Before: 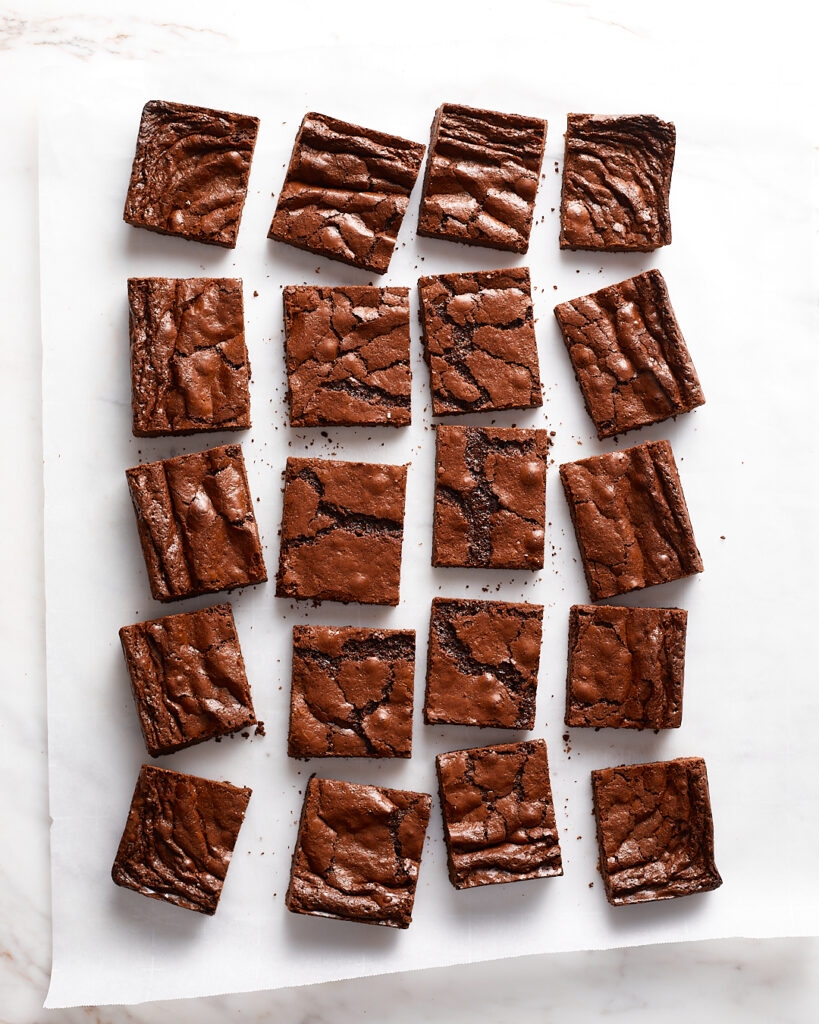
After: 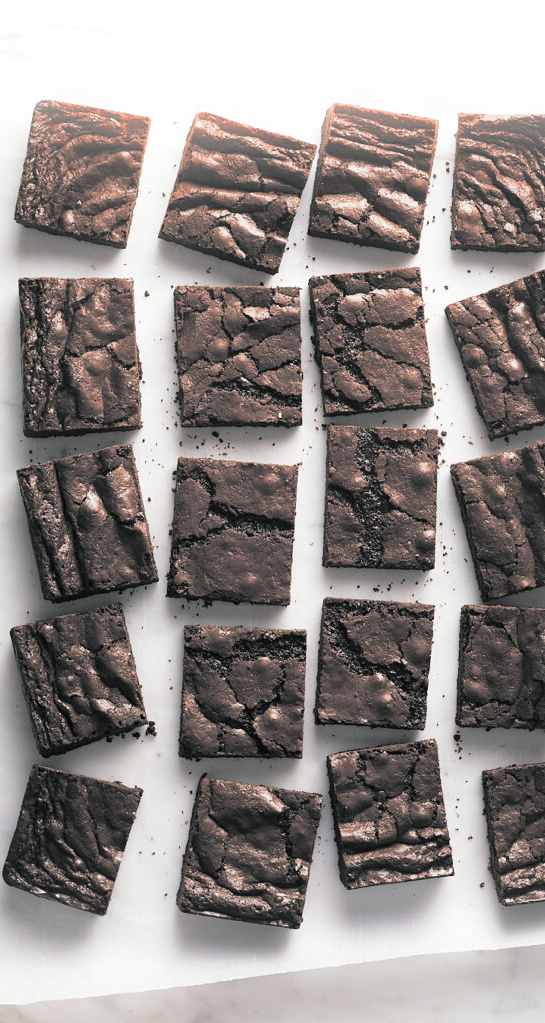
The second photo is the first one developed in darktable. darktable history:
shadows and highlights: shadows 62.66, white point adjustment 0.37, highlights -34.44, compress 83.82%
bloom: size 13.65%, threshold 98.39%, strength 4.82%
split-toning: shadows › hue 190.8°, shadows › saturation 0.05, highlights › hue 54°, highlights › saturation 0.05, compress 0%
crop and rotate: left 13.342%, right 19.991%
